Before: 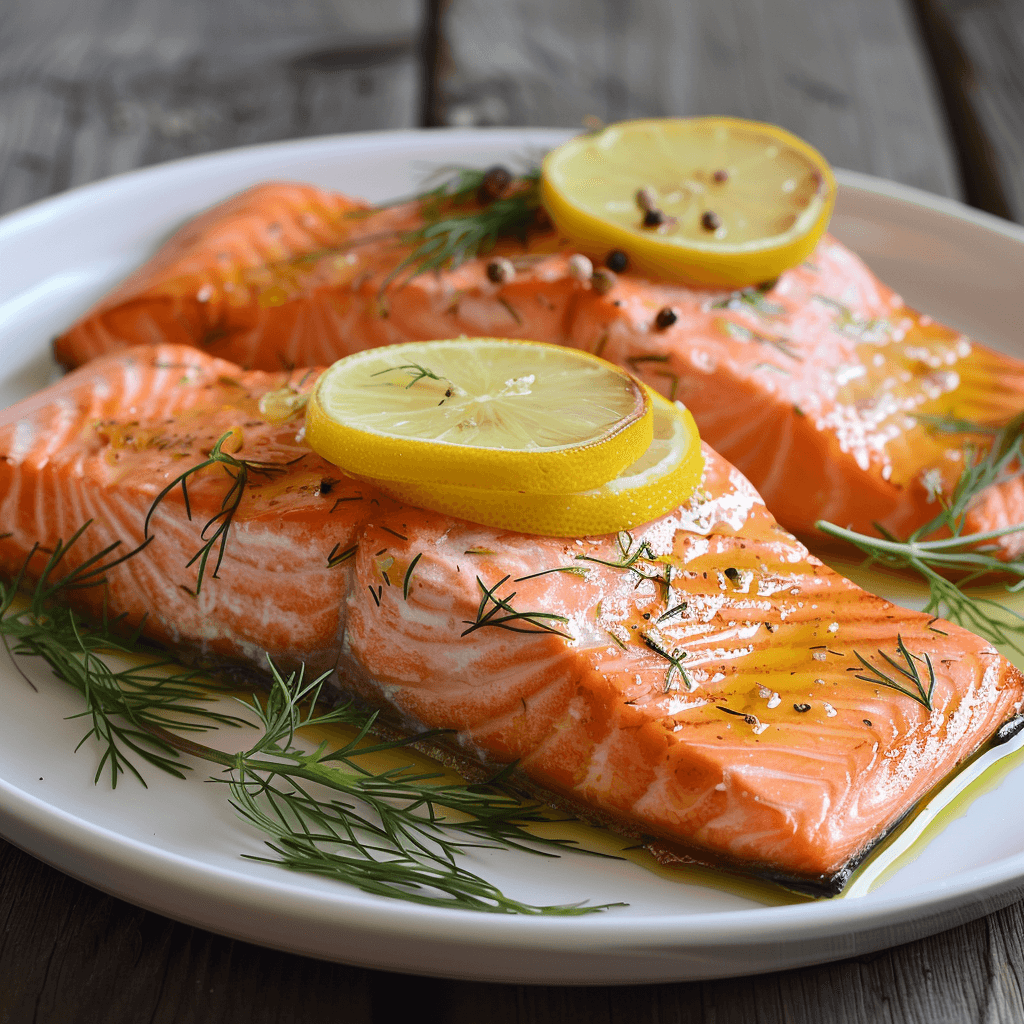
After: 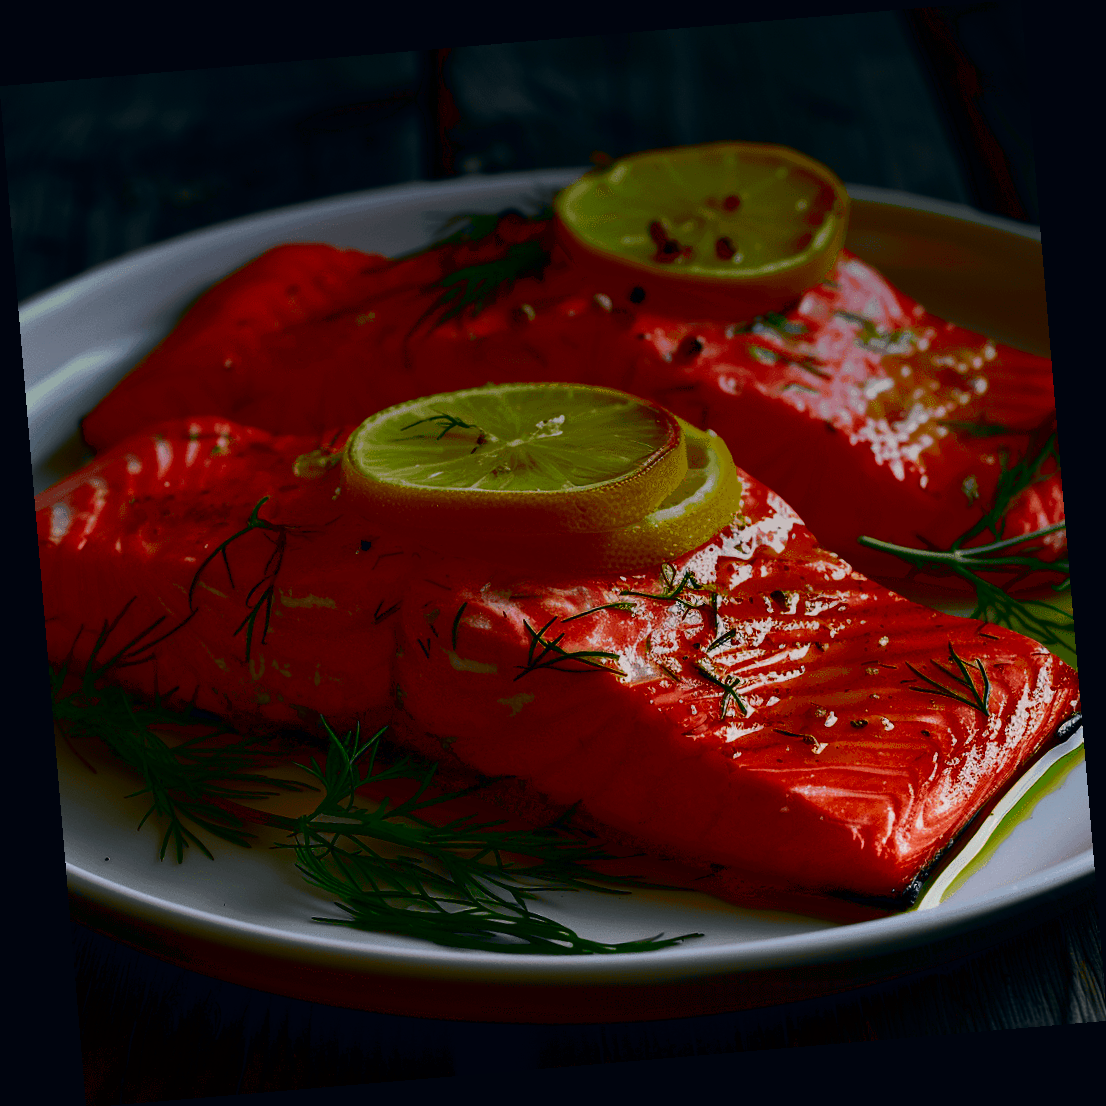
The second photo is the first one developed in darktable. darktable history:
graduated density: rotation -0.352°, offset 57.64
rotate and perspective: rotation -4.86°, automatic cropping off
tone curve: curves: ch0 [(0, 0) (0.037, 0.011) (0.131, 0.108) (0.279, 0.279) (0.476, 0.554) (0.617, 0.693) (0.704, 0.77) (0.813, 0.852) (0.916, 0.924) (1, 0.993)]; ch1 [(0, 0) (0.318, 0.278) (0.444, 0.427) (0.493, 0.492) (0.508, 0.502) (0.534, 0.531) (0.562, 0.571) (0.626, 0.667) (0.746, 0.764) (1, 1)]; ch2 [(0, 0) (0.316, 0.292) (0.381, 0.37) (0.423, 0.448) (0.476, 0.492) (0.502, 0.498) (0.522, 0.518) (0.533, 0.532) (0.586, 0.631) (0.634, 0.663) (0.7, 0.7) (0.861, 0.808) (1, 0.951)], color space Lab, independent channels, preserve colors none
color correction: highlights a* 5.38, highlights b* 5.3, shadows a* -4.26, shadows b* -5.11
contrast brightness saturation: brightness -1, saturation 1
